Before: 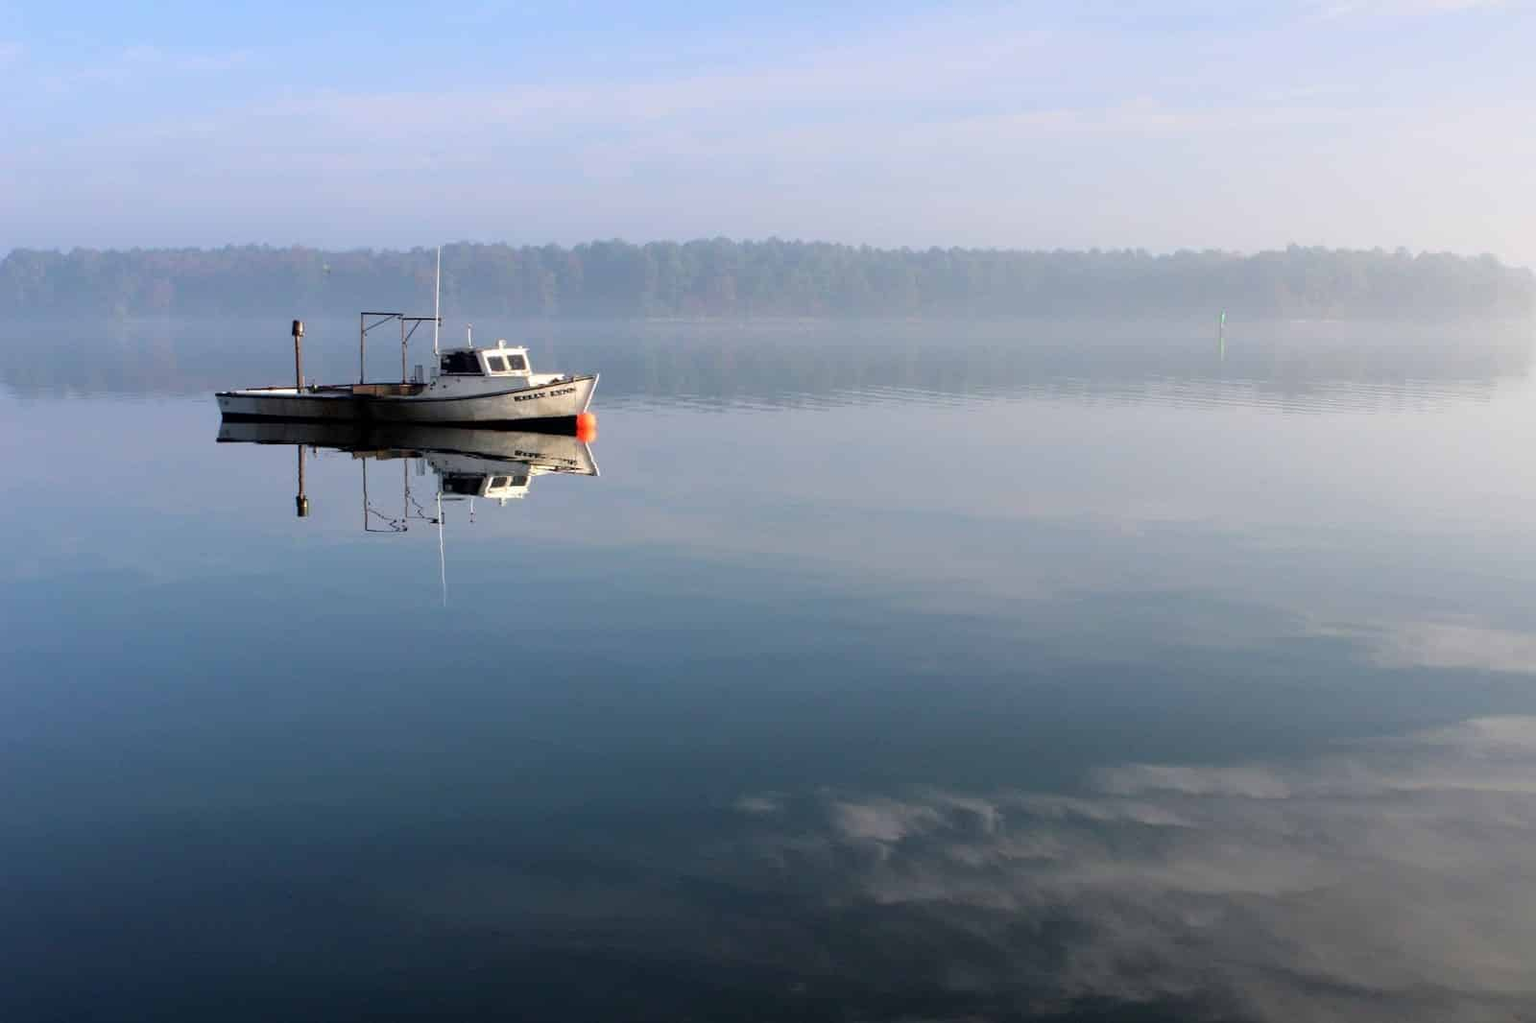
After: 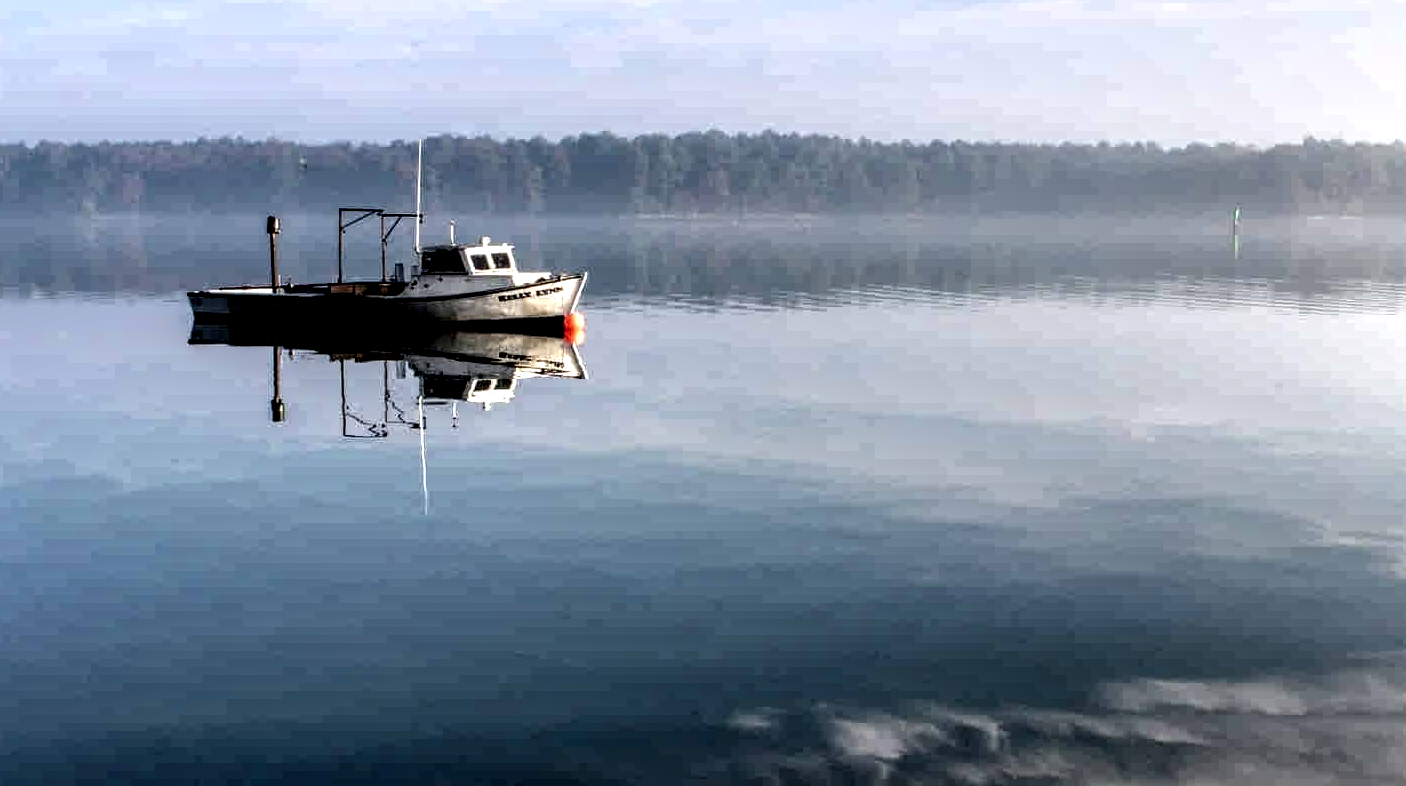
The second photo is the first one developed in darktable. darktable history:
crop and rotate: left 2.337%, top 11.029%, right 9.735%, bottom 15.146%
local contrast: highlights 112%, shadows 45%, detail 294%
